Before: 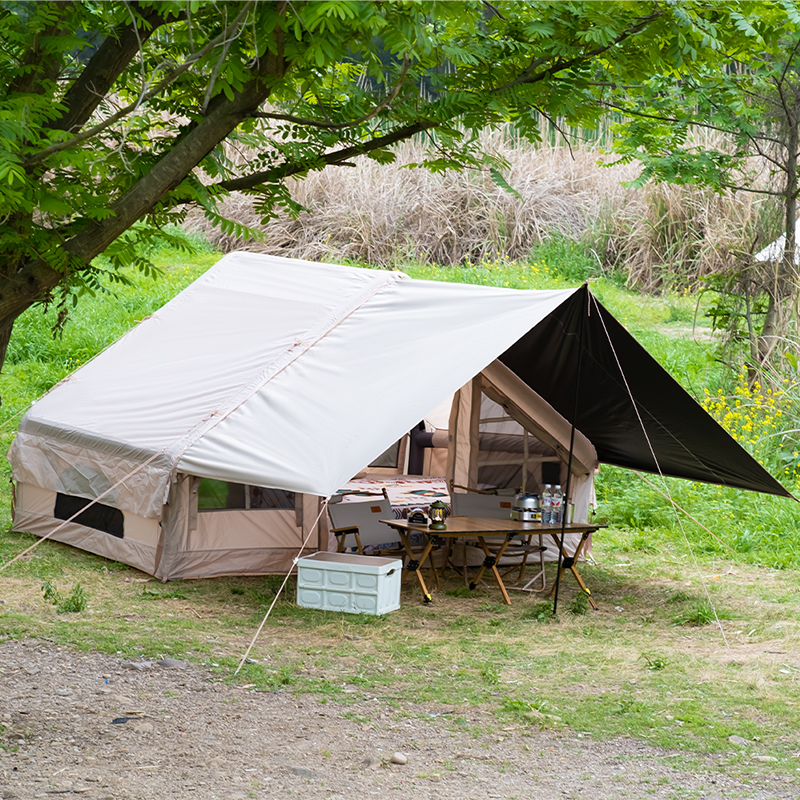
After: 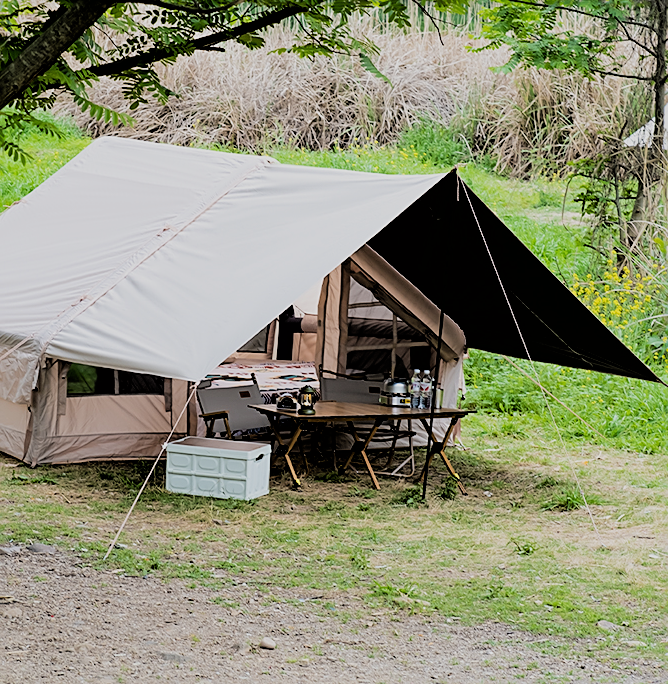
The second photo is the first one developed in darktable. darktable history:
filmic rgb: black relative exposure -2.93 EV, white relative exposure 4.56 EV, threshold 3.05 EV, hardness 1.76, contrast 1.237, enable highlight reconstruction true
crop: left 16.415%, top 14.428%
sharpen: on, module defaults
